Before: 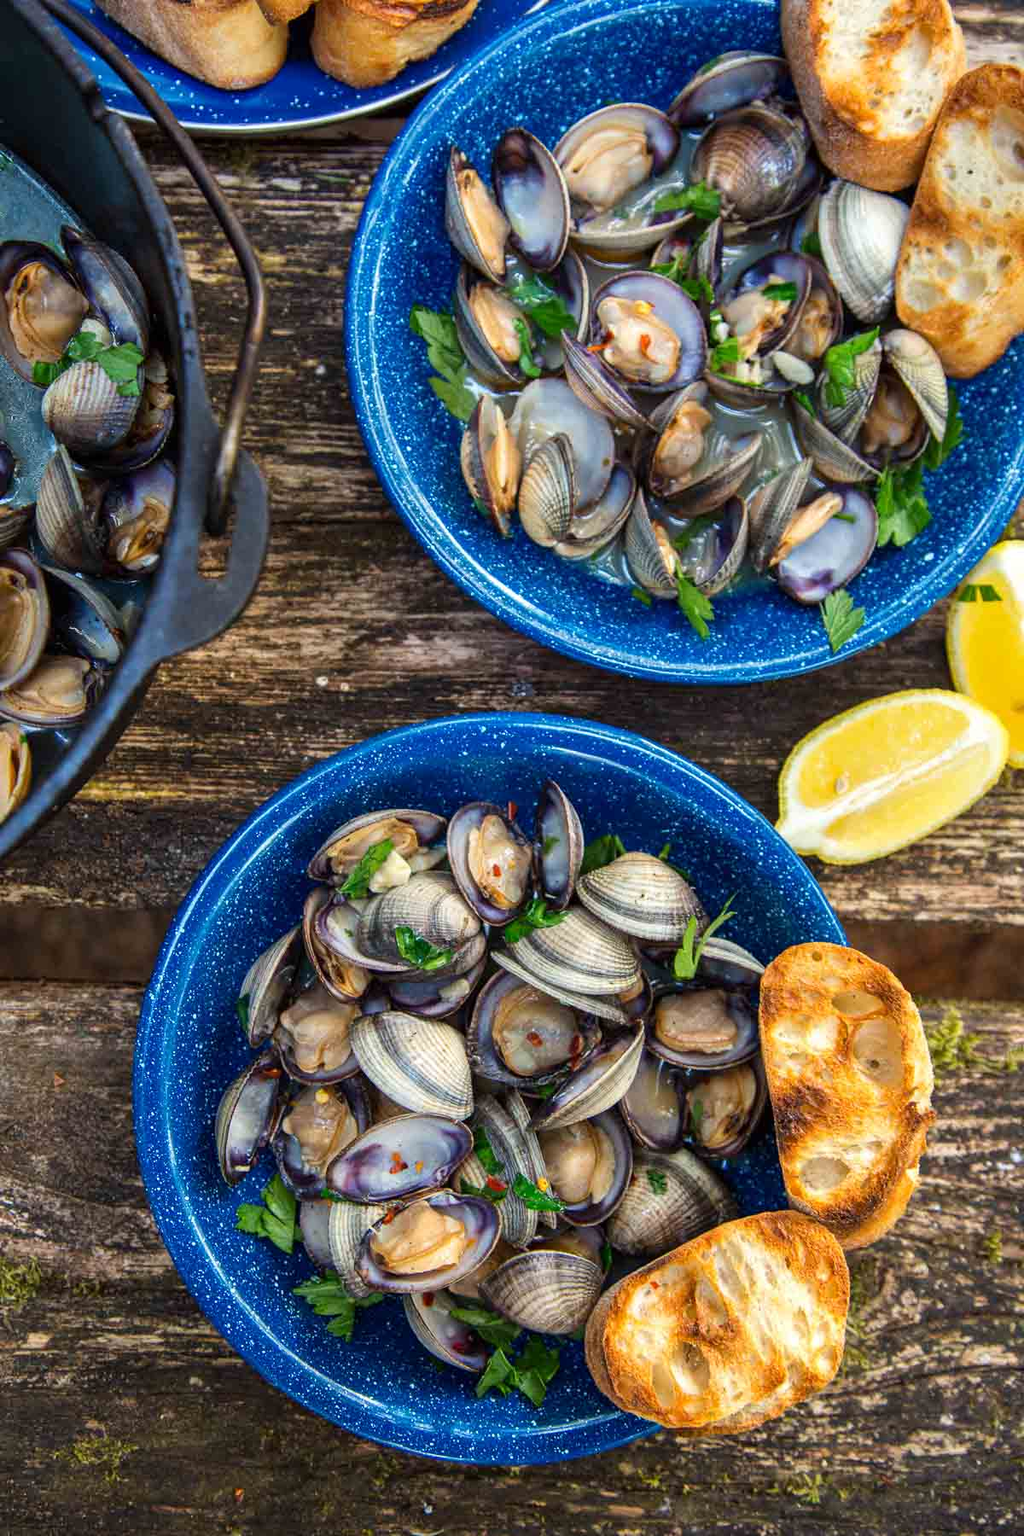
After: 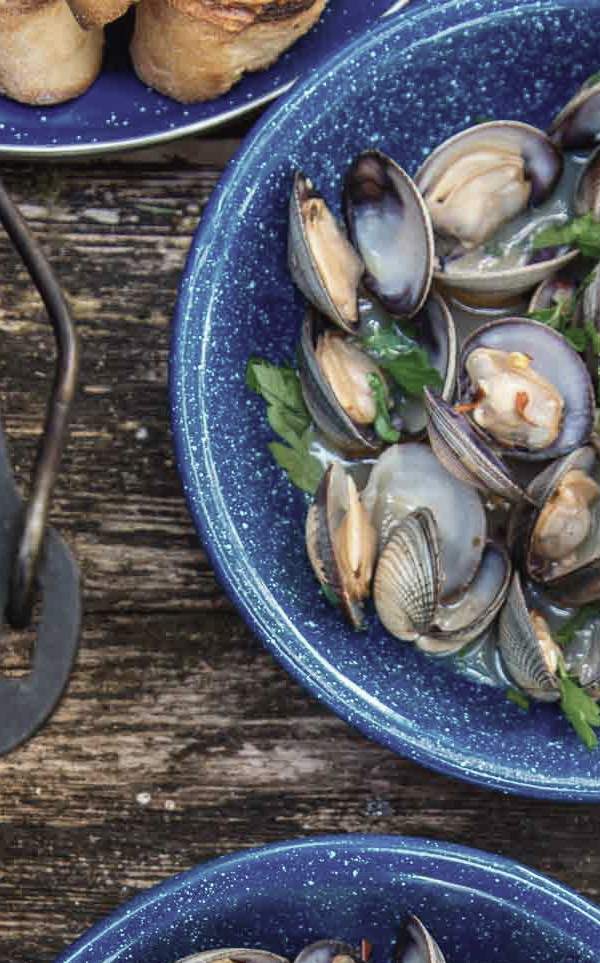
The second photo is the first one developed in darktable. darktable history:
crop: left 19.556%, right 30.401%, bottom 46.458%
tone equalizer: on, module defaults
contrast brightness saturation: contrast -0.05, saturation -0.41
